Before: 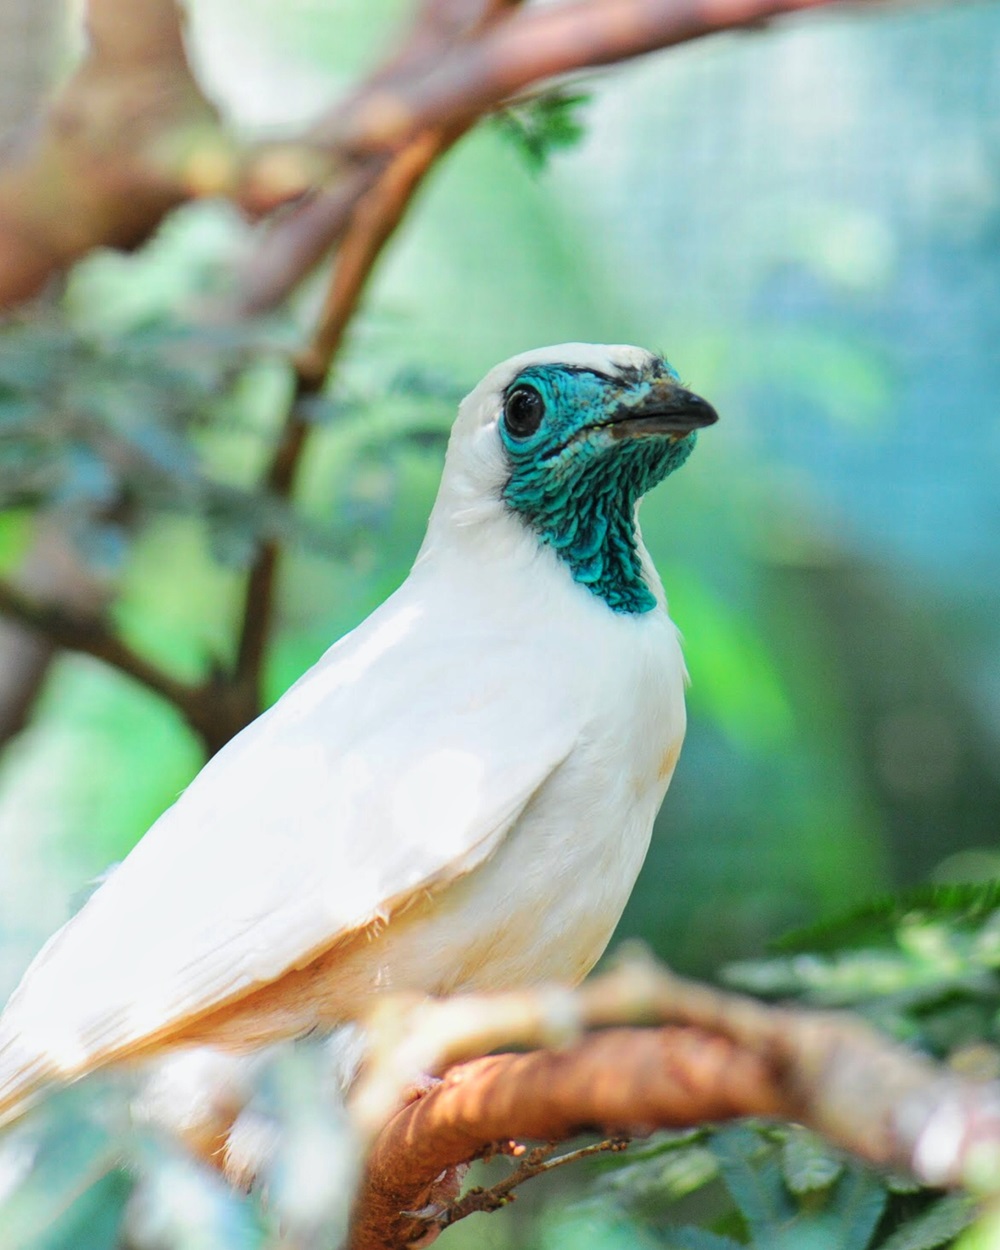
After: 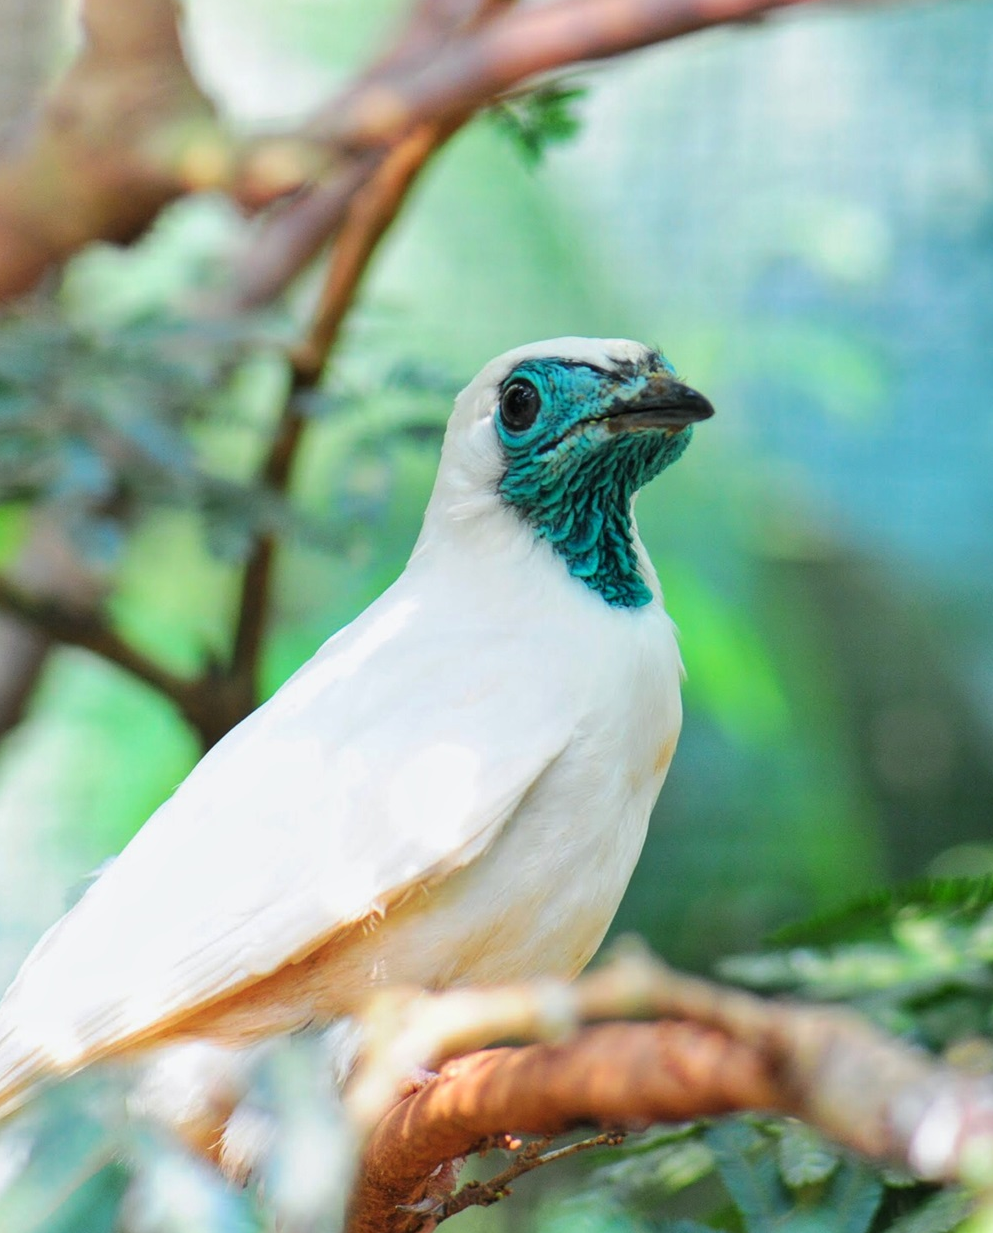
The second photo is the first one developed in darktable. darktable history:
crop: left 0.428%, top 0.532%, right 0.225%, bottom 0.782%
